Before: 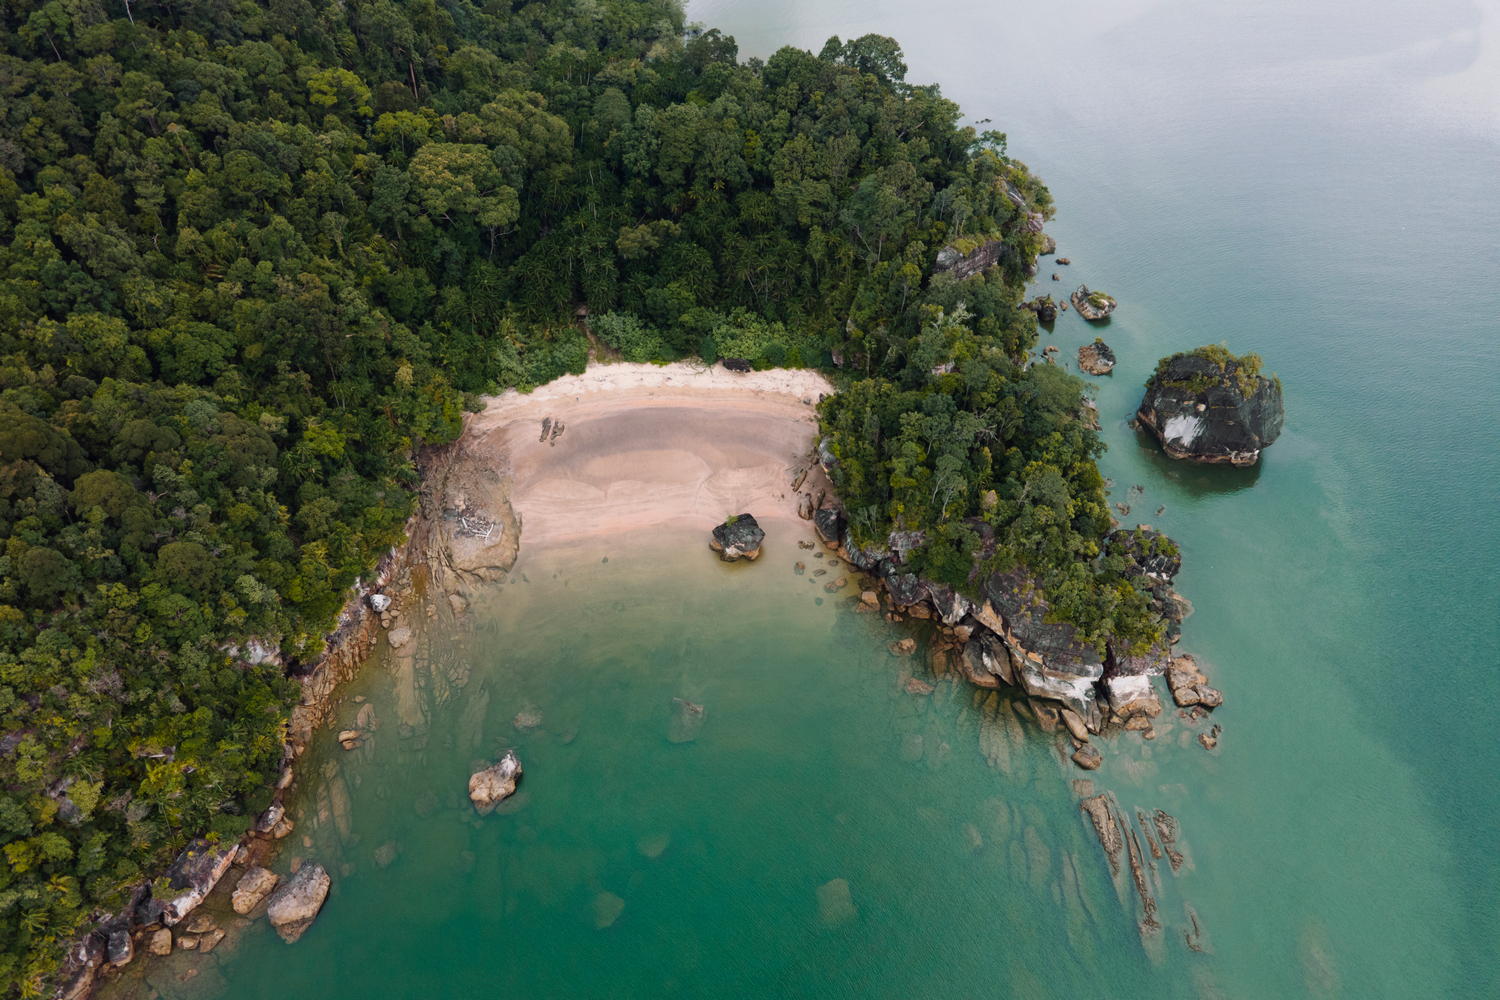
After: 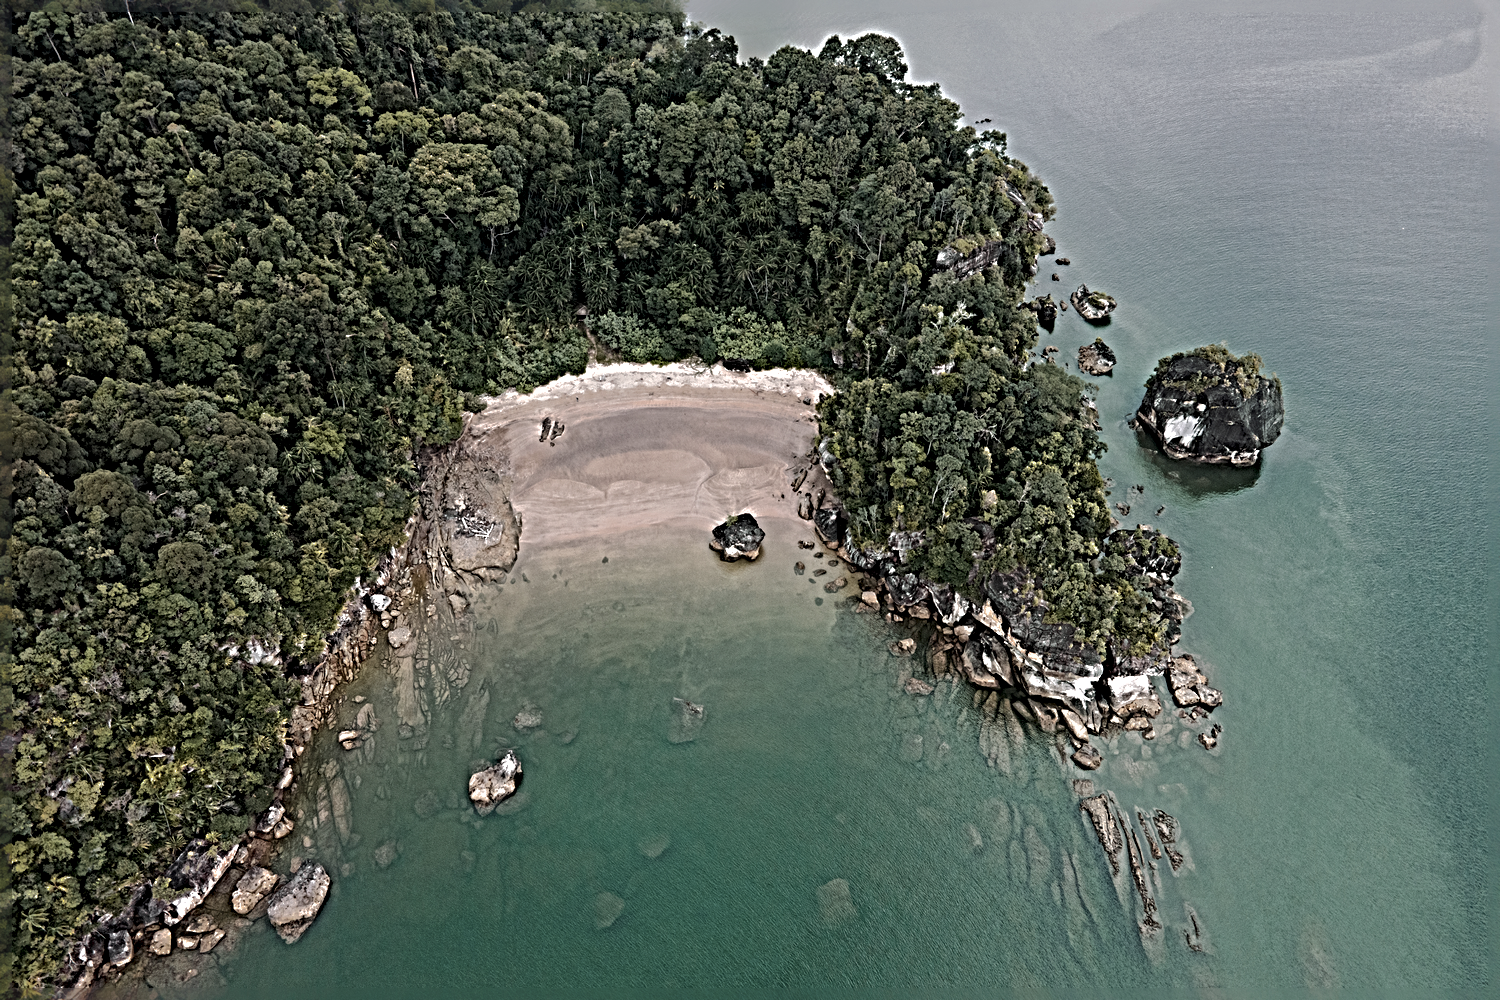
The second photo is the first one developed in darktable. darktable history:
color correction: saturation 0.57
sharpen: radius 6.3, amount 1.8, threshold 0
shadows and highlights: shadows 25, highlights -70
